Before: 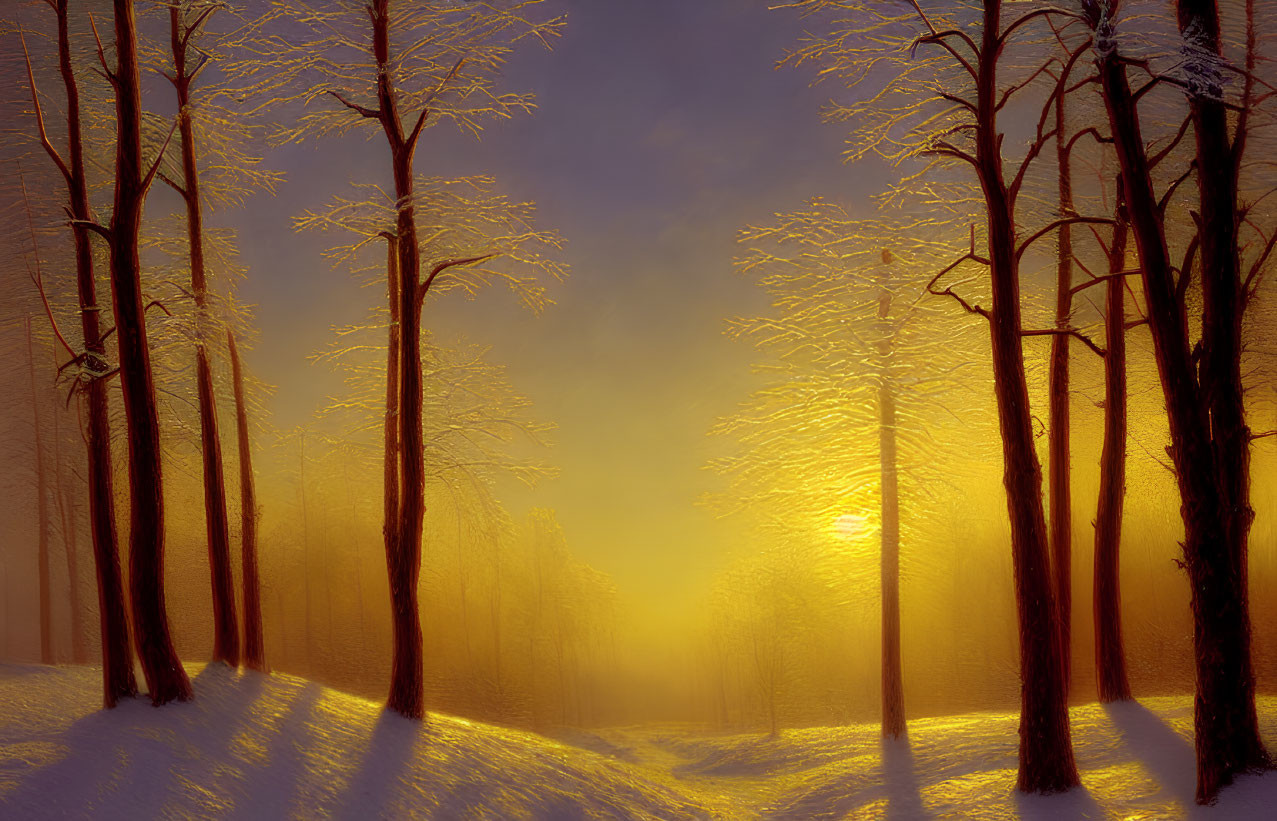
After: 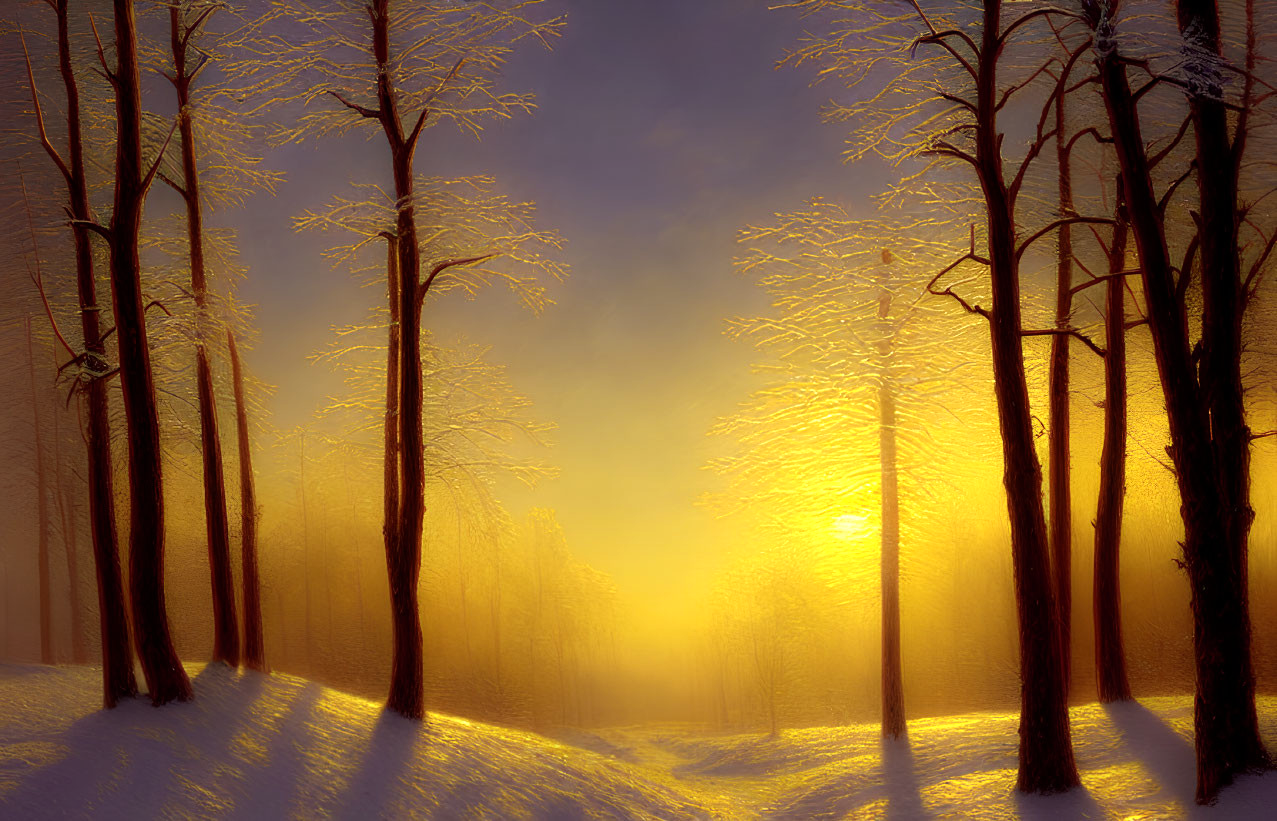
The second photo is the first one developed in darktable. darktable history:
tone equalizer: -8 EV -0.738 EV, -7 EV -0.713 EV, -6 EV -0.586 EV, -5 EV -0.402 EV, -3 EV 0.394 EV, -2 EV 0.6 EV, -1 EV 0.687 EV, +0 EV 0.752 EV, smoothing diameter 2.18%, edges refinement/feathering 17.25, mask exposure compensation -1.57 EV, filter diffusion 5
